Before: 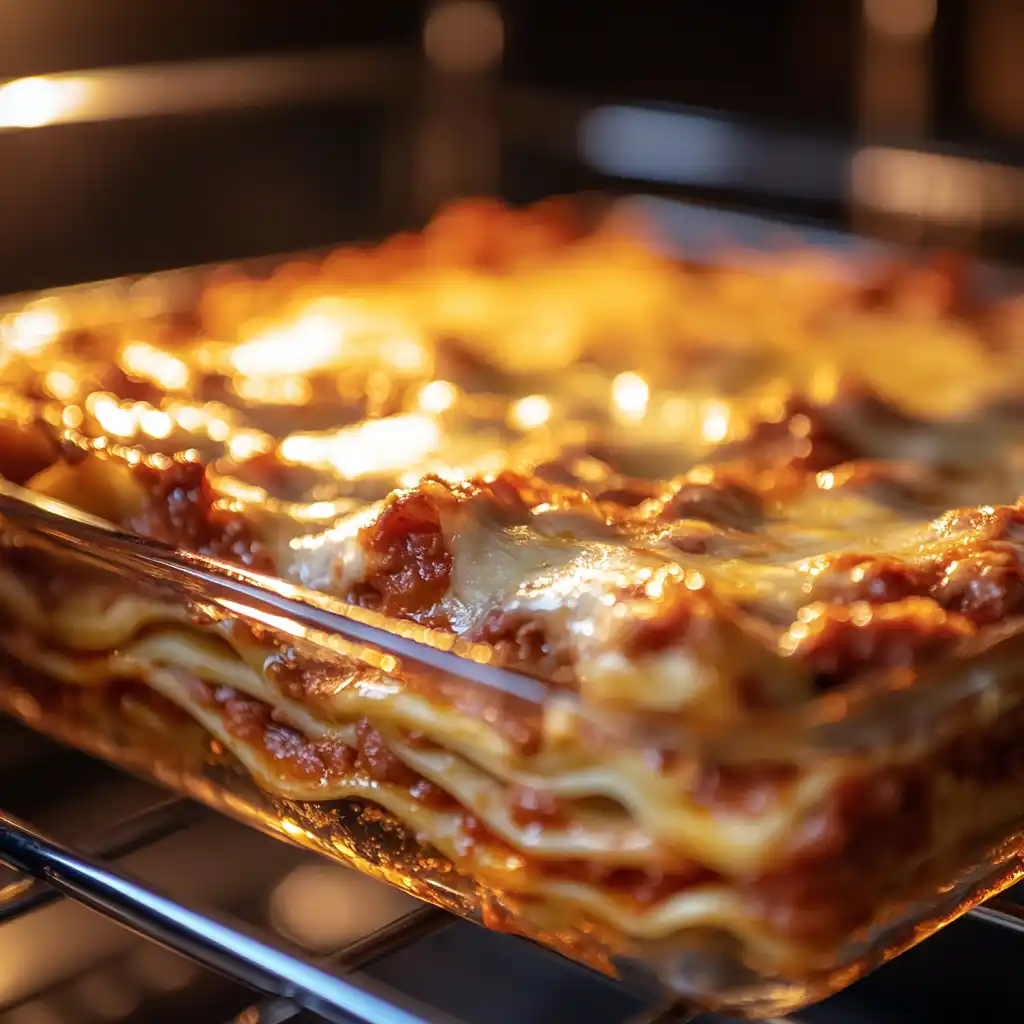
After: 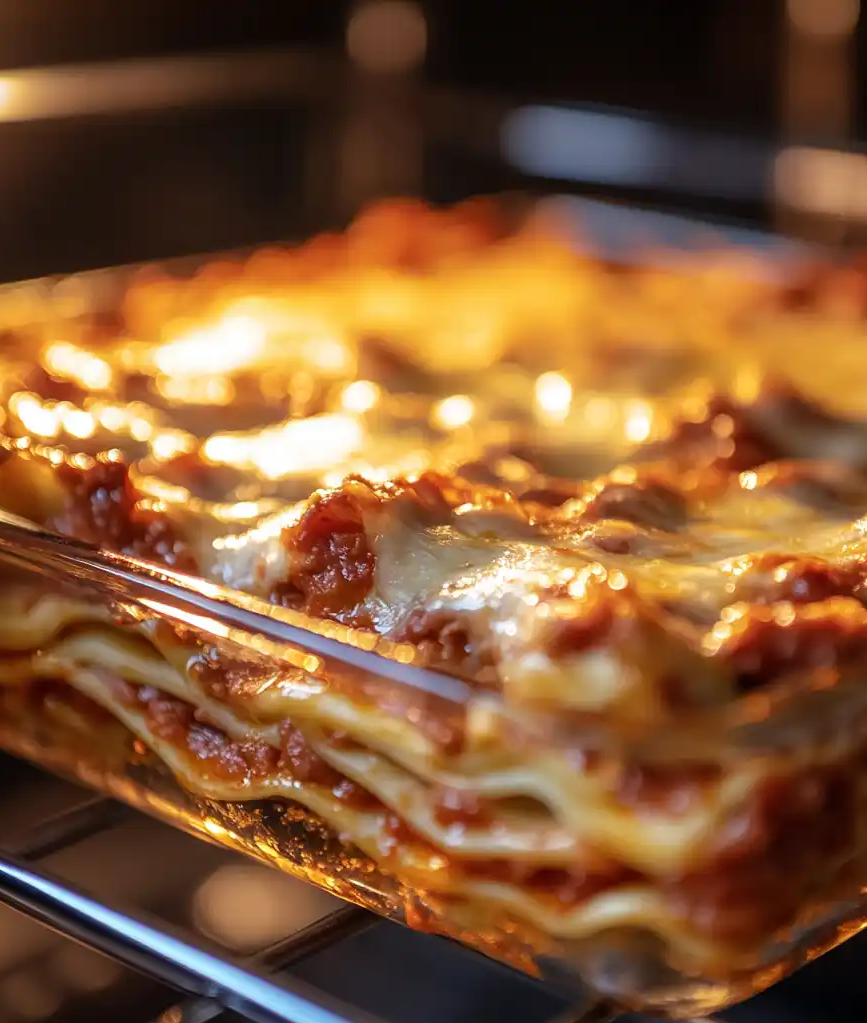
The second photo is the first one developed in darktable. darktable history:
crop: left 7.52%, right 7.802%
